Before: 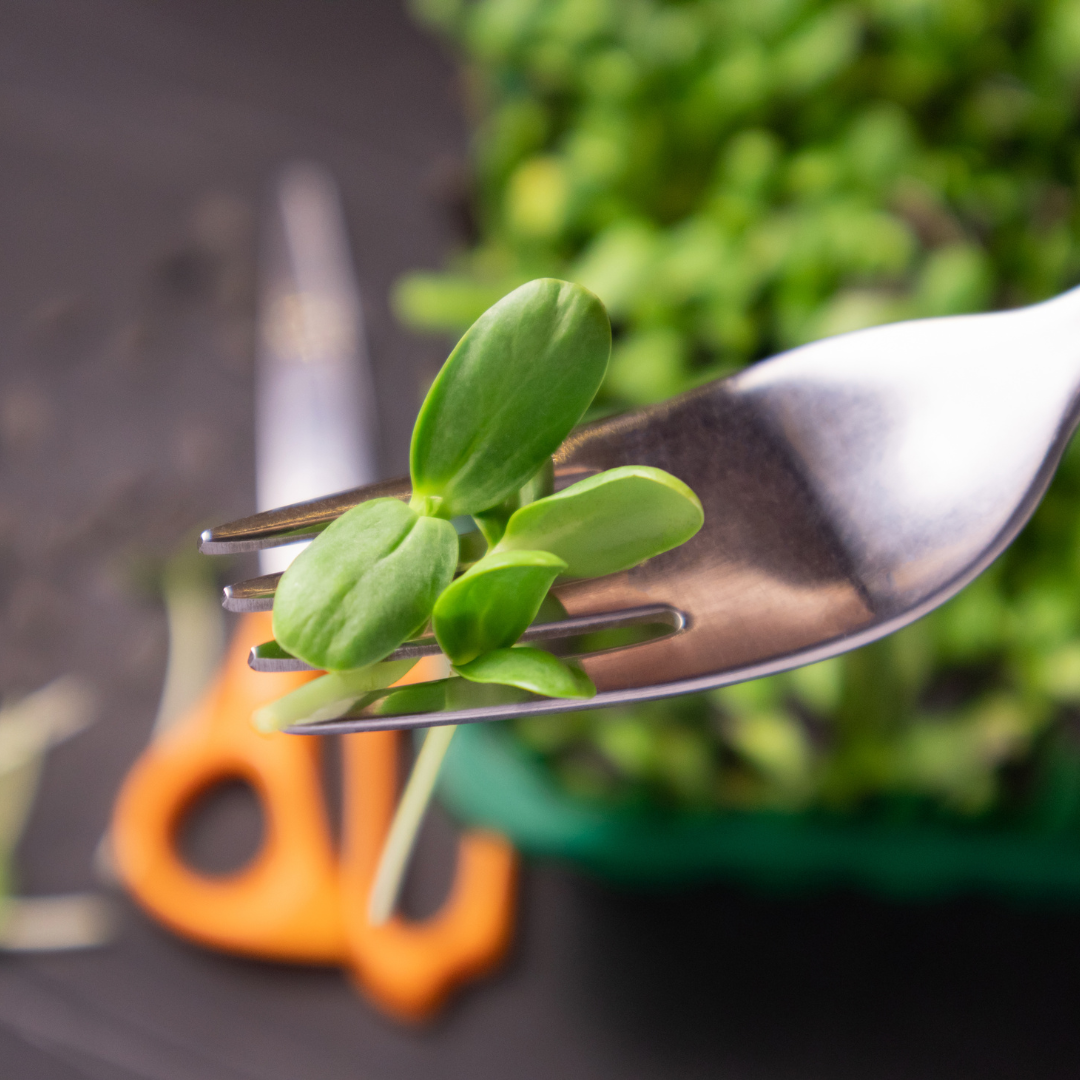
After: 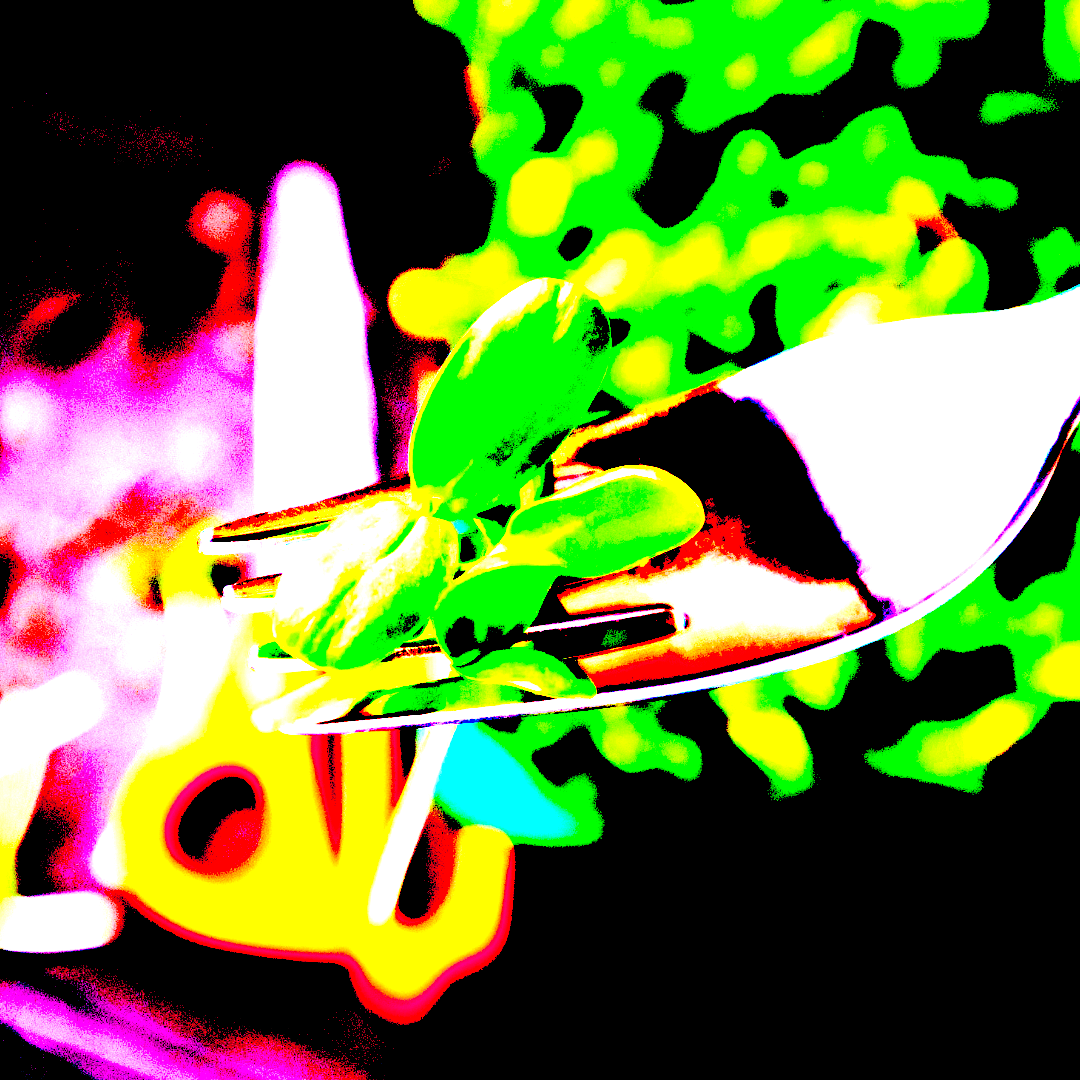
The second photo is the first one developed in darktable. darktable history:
exposure: black level correction 0.1, exposure 3 EV, compensate highlight preservation false
contrast brightness saturation: contrast 0.1, brightness 0.3, saturation 0.14
tone equalizer: on, module defaults
color calibration: x 0.37, y 0.382, temperature 4313.32 K
